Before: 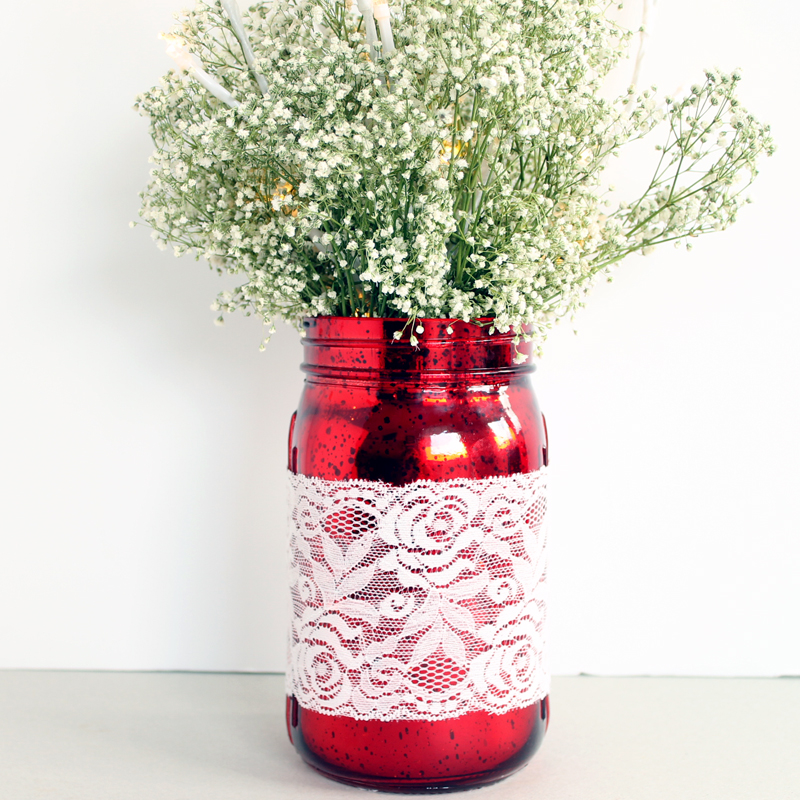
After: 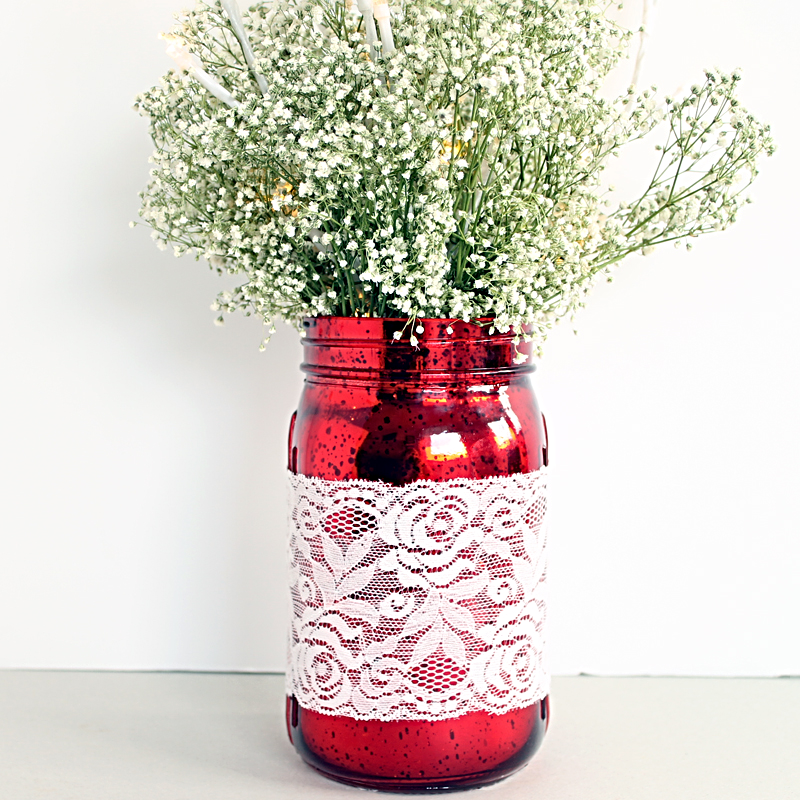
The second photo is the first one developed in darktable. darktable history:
tone equalizer: on, module defaults
sharpen: radius 4
